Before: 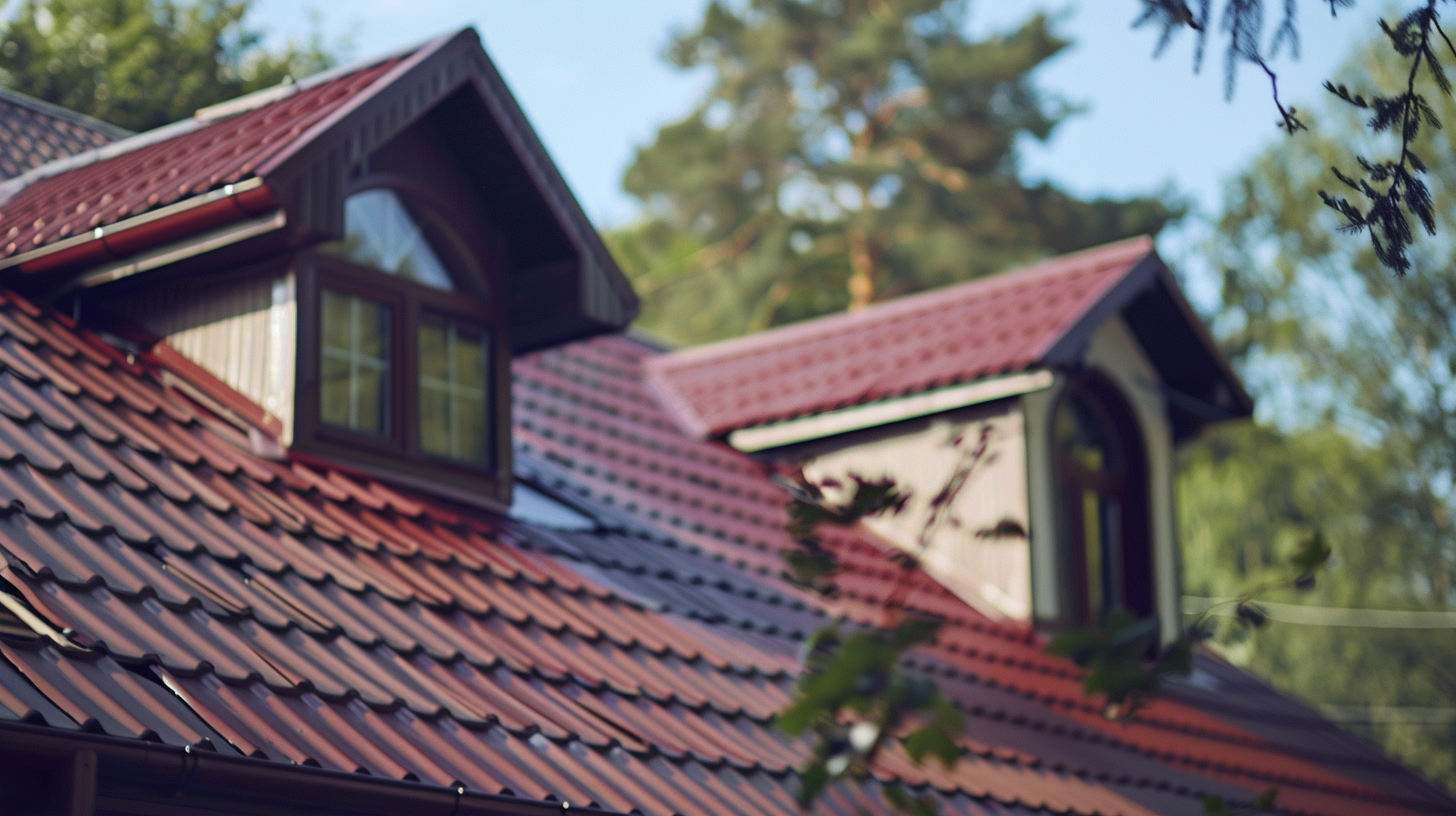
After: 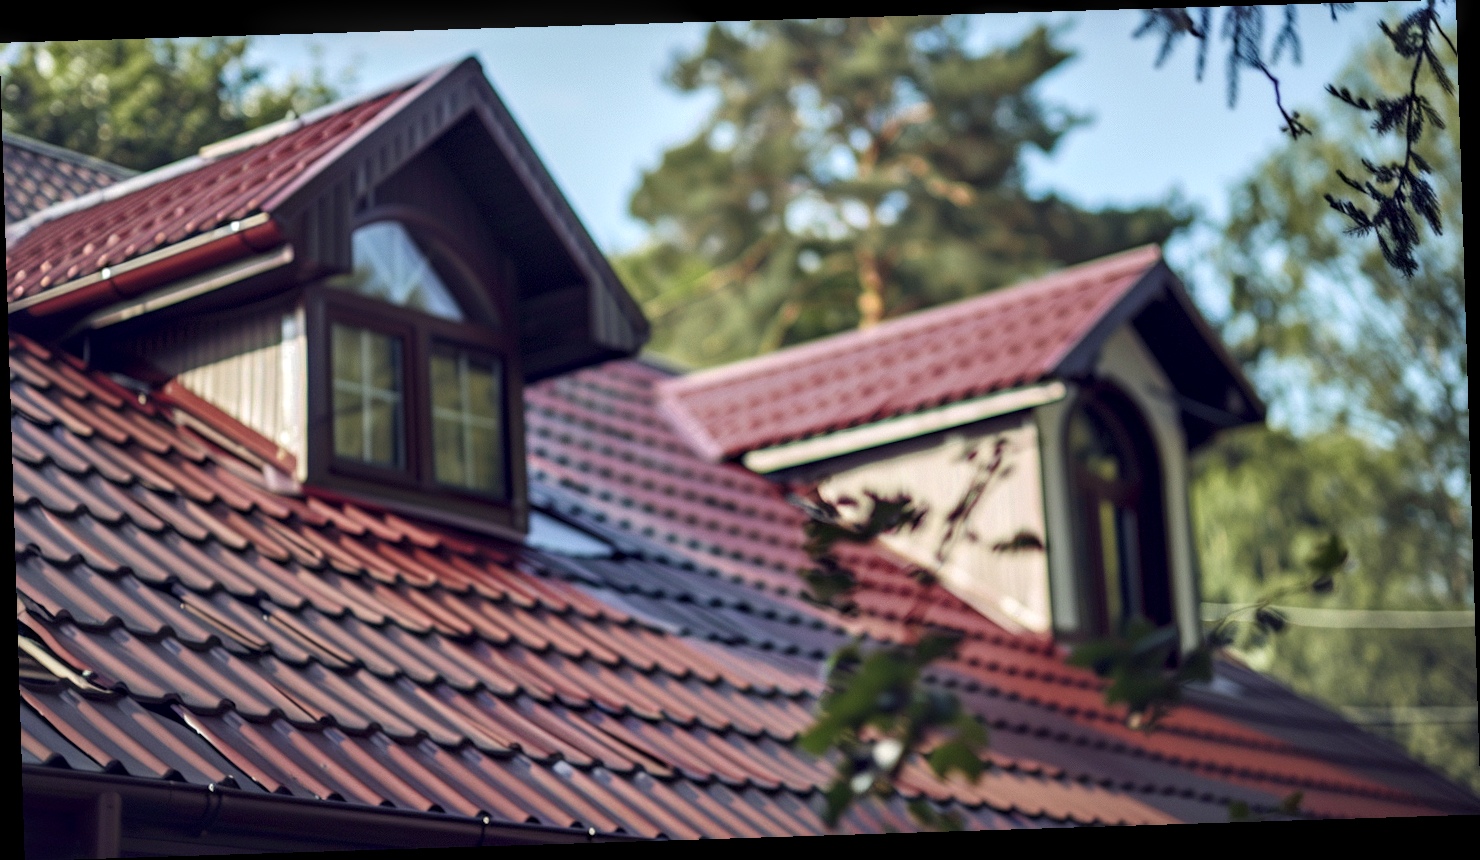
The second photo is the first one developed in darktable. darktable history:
rotate and perspective: rotation -1.77°, lens shift (horizontal) 0.004, automatic cropping off
local contrast: detail 150%
